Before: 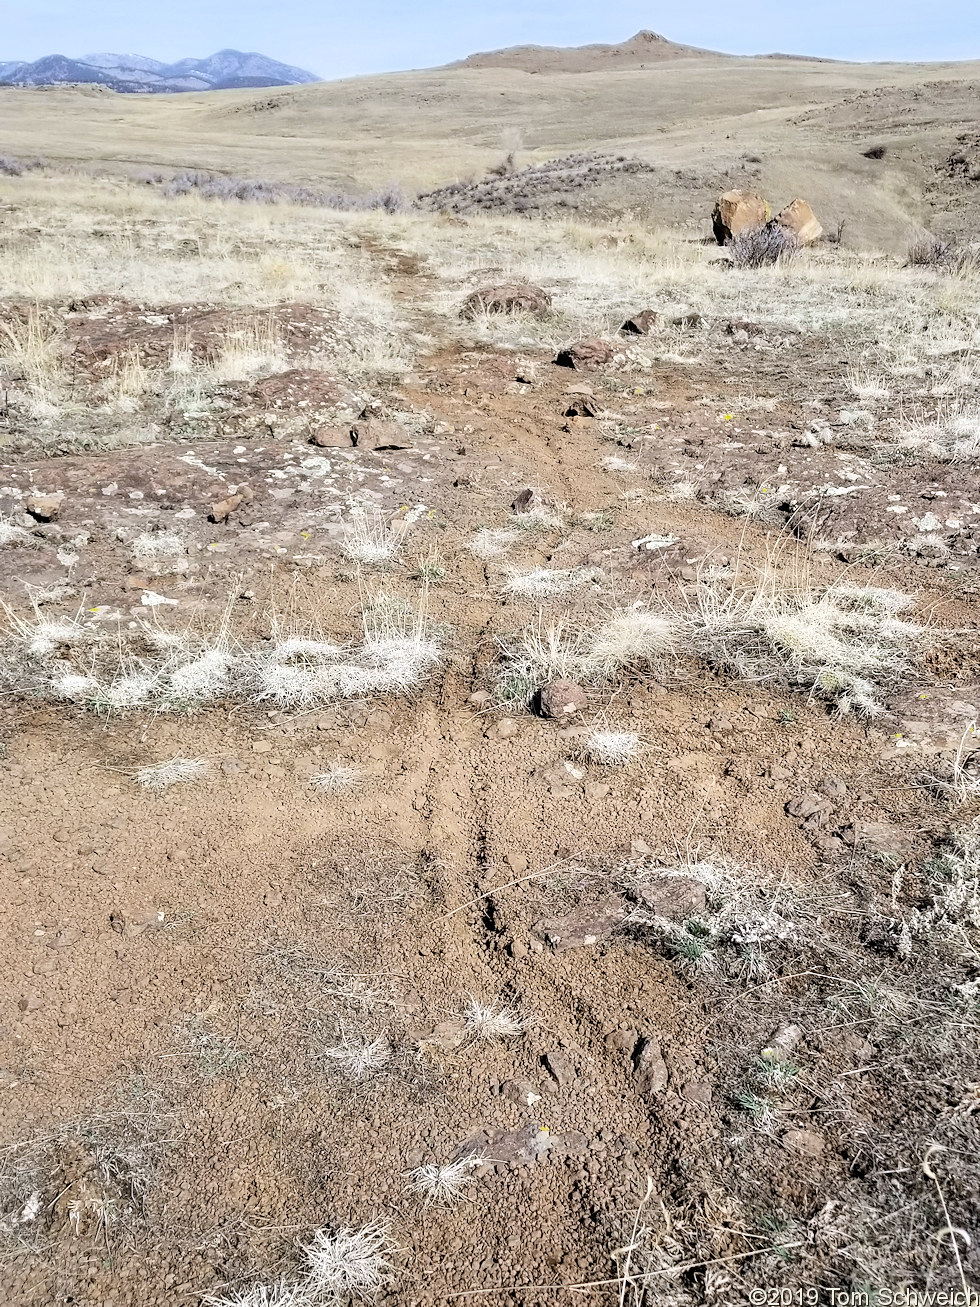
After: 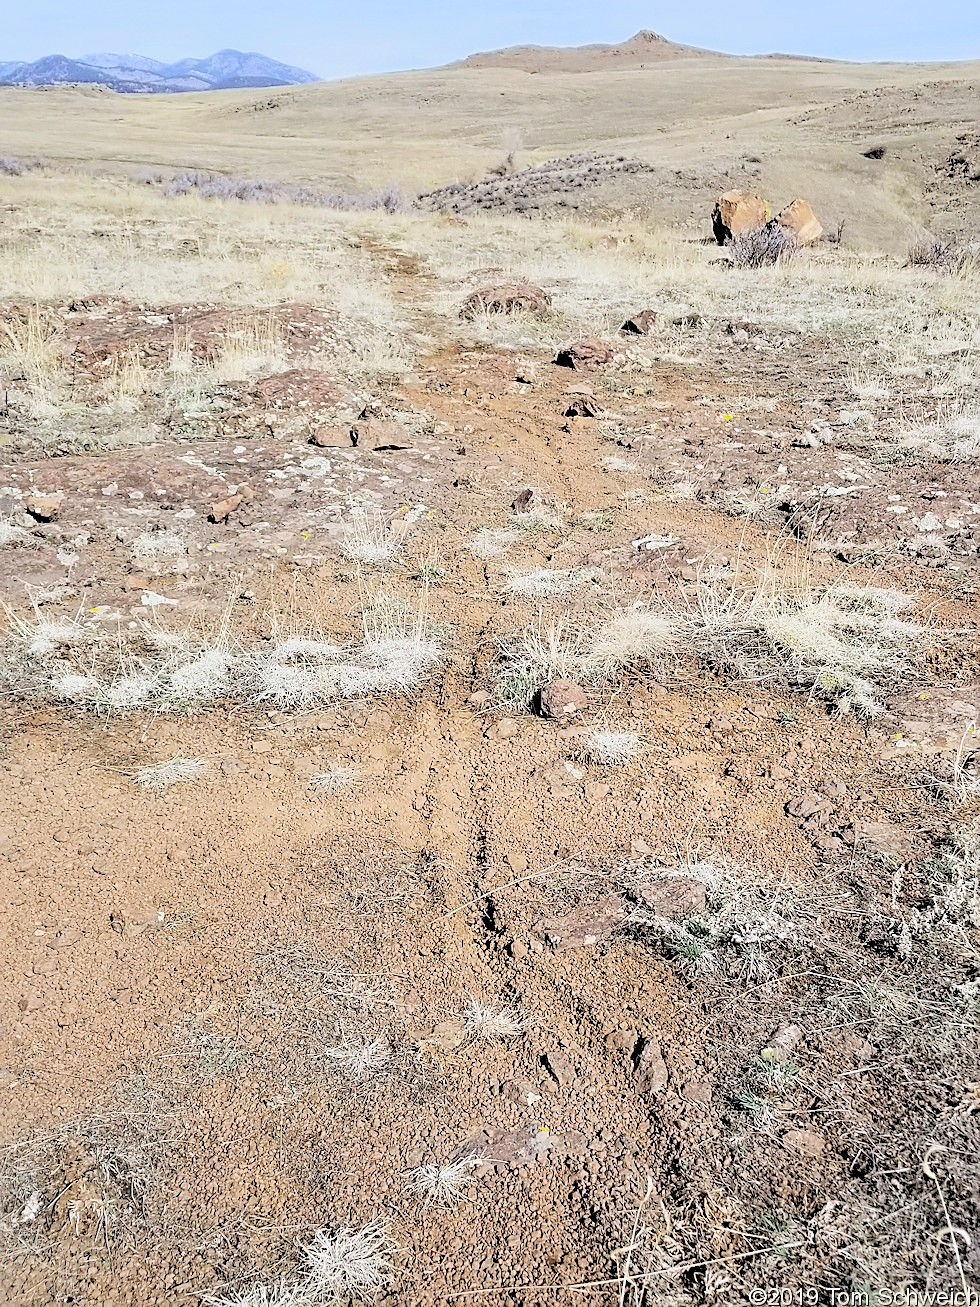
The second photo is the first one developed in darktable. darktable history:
contrast brightness saturation: contrast 0.07, brightness 0.08, saturation 0.18
sharpen: on, module defaults
rgb levels: preserve colors sum RGB, levels [[0.038, 0.433, 0.934], [0, 0.5, 1], [0, 0.5, 1]]
